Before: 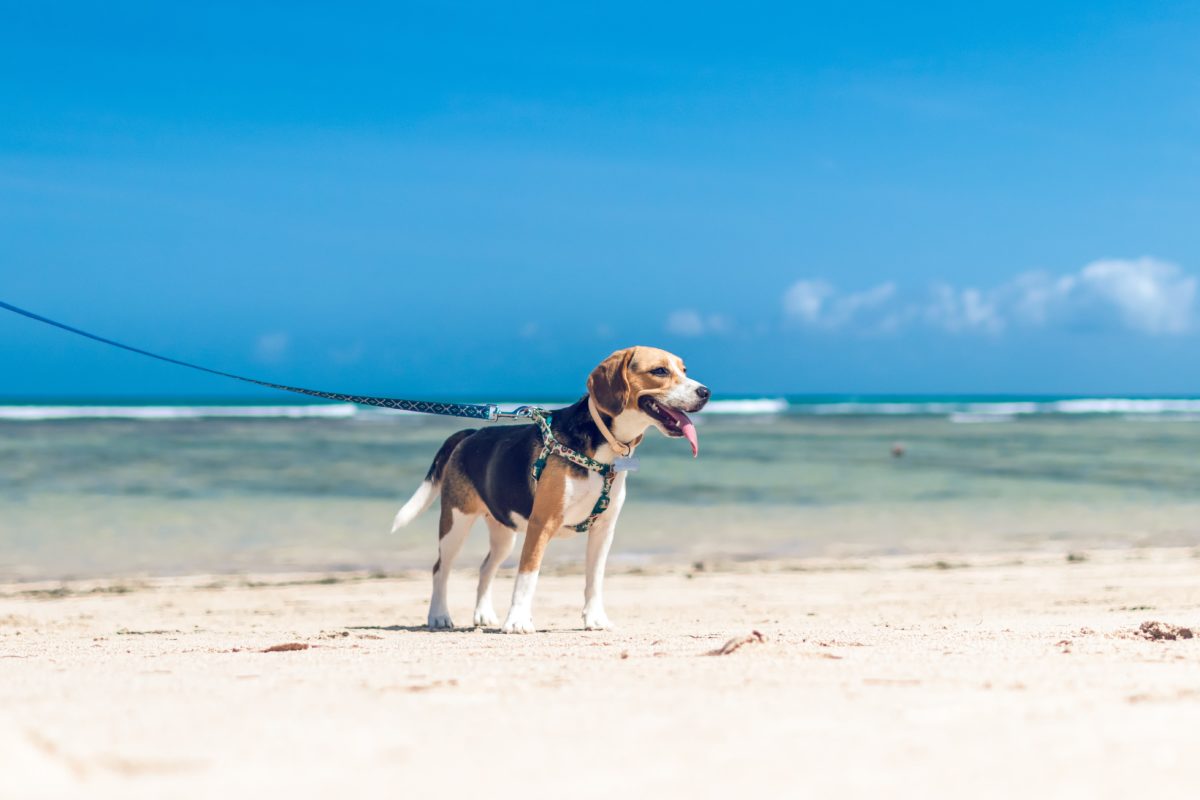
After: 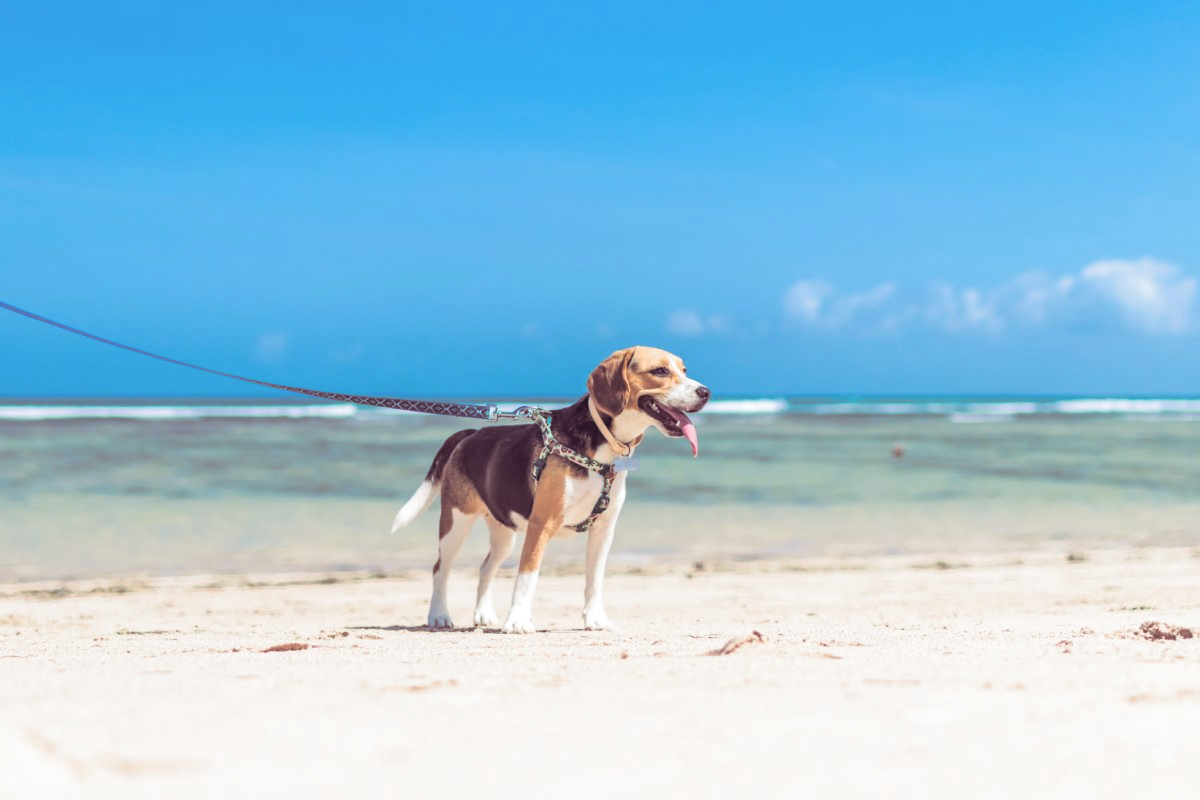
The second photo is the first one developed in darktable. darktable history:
split-toning: shadows › saturation 0.41, highlights › saturation 0, compress 33.55%
contrast brightness saturation: brightness 0.13
